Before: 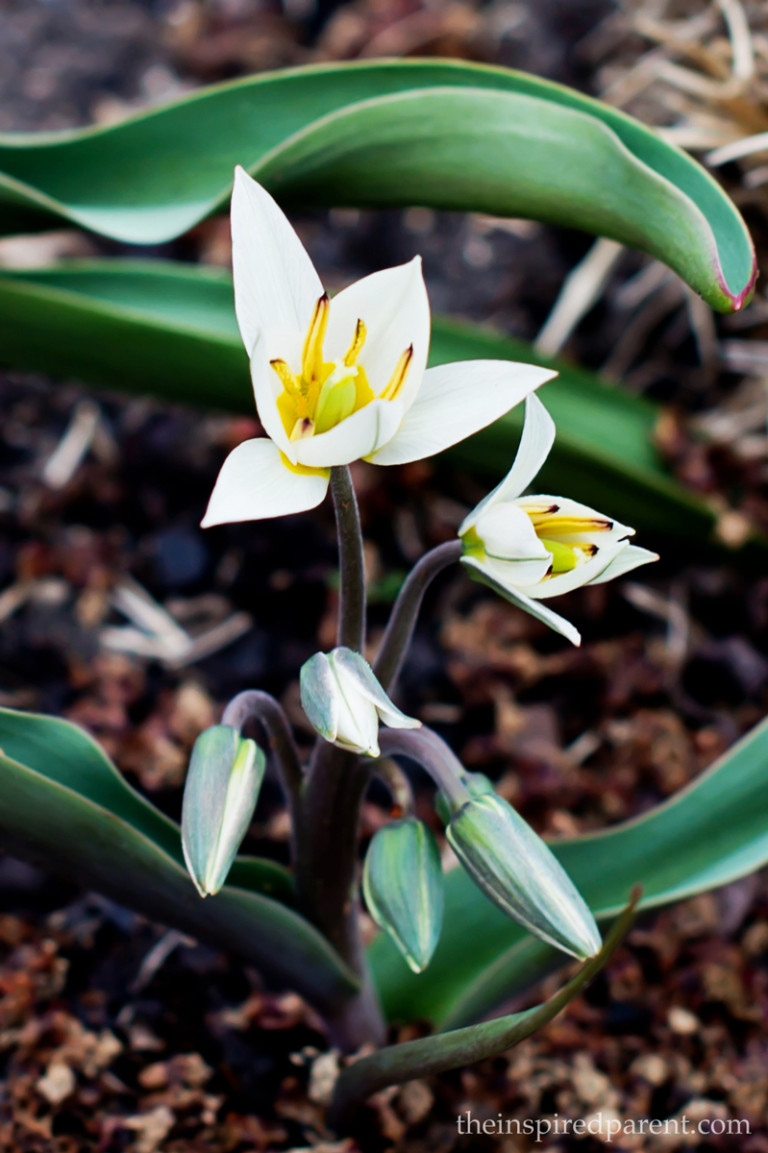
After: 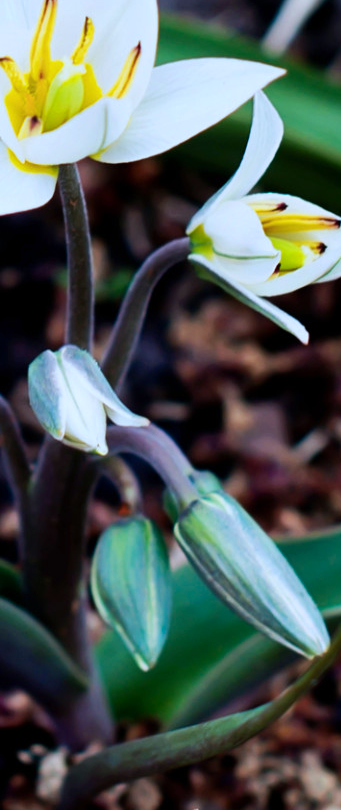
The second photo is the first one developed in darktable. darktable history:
color calibration: output R [0.994, 0.059, -0.119, 0], output G [-0.036, 1.09, -0.119, 0], output B [0.078, -0.108, 0.961, 0], illuminant custom, x 0.371, y 0.382, temperature 4281.14 K
crop: left 35.432%, top 26.233%, right 20.145%, bottom 3.432%
